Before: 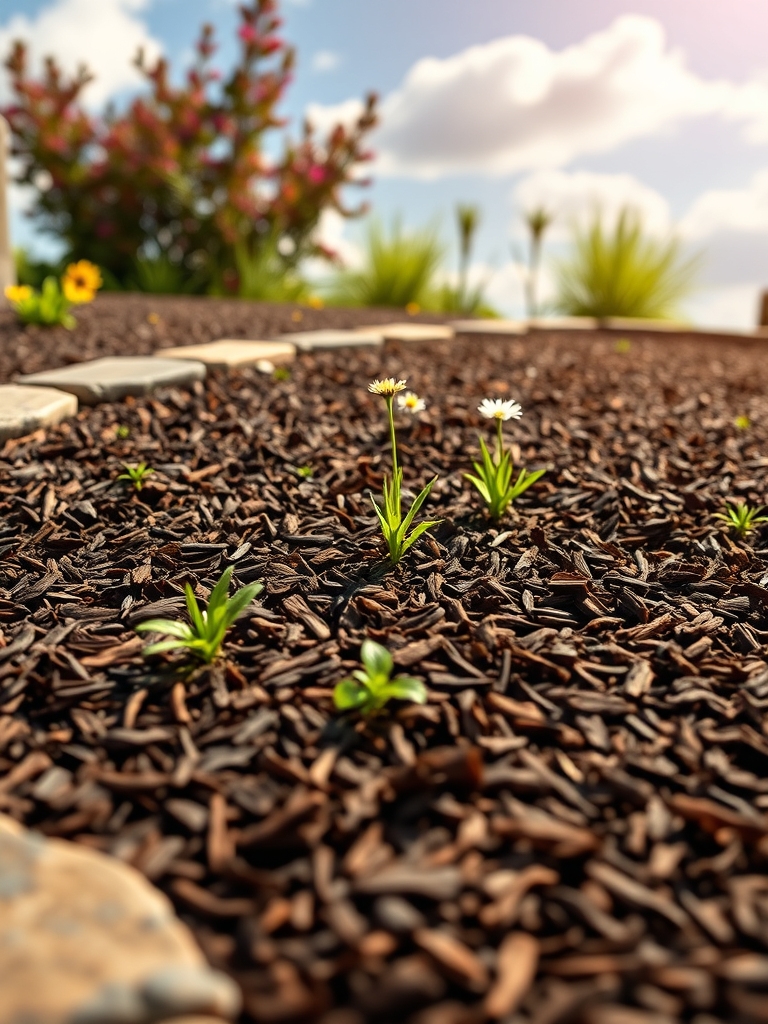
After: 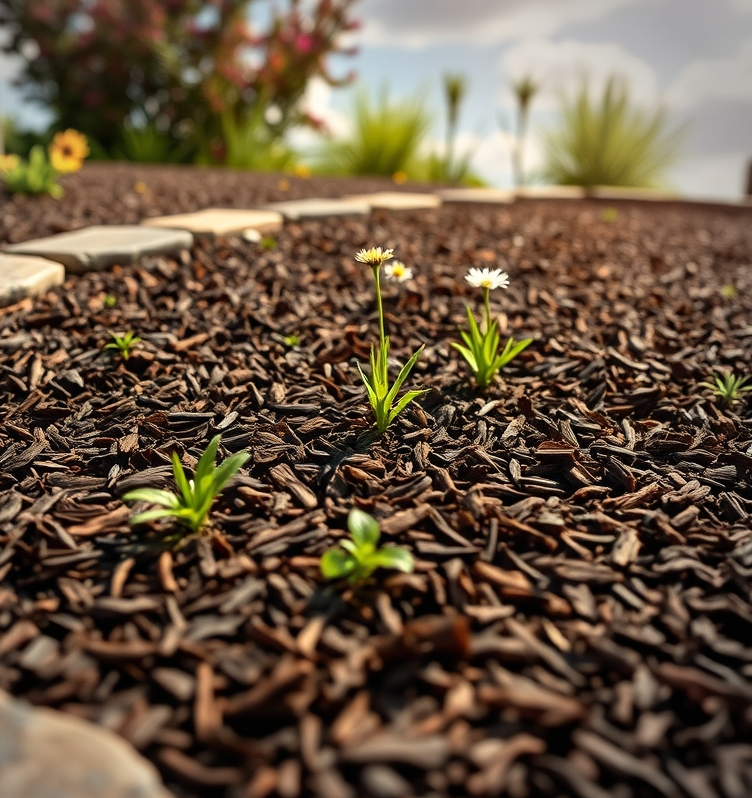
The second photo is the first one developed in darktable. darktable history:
crop and rotate: left 1.814%, top 12.818%, right 0.25%, bottom 9.225%
vignetting: center (-0.15, 0.013)
